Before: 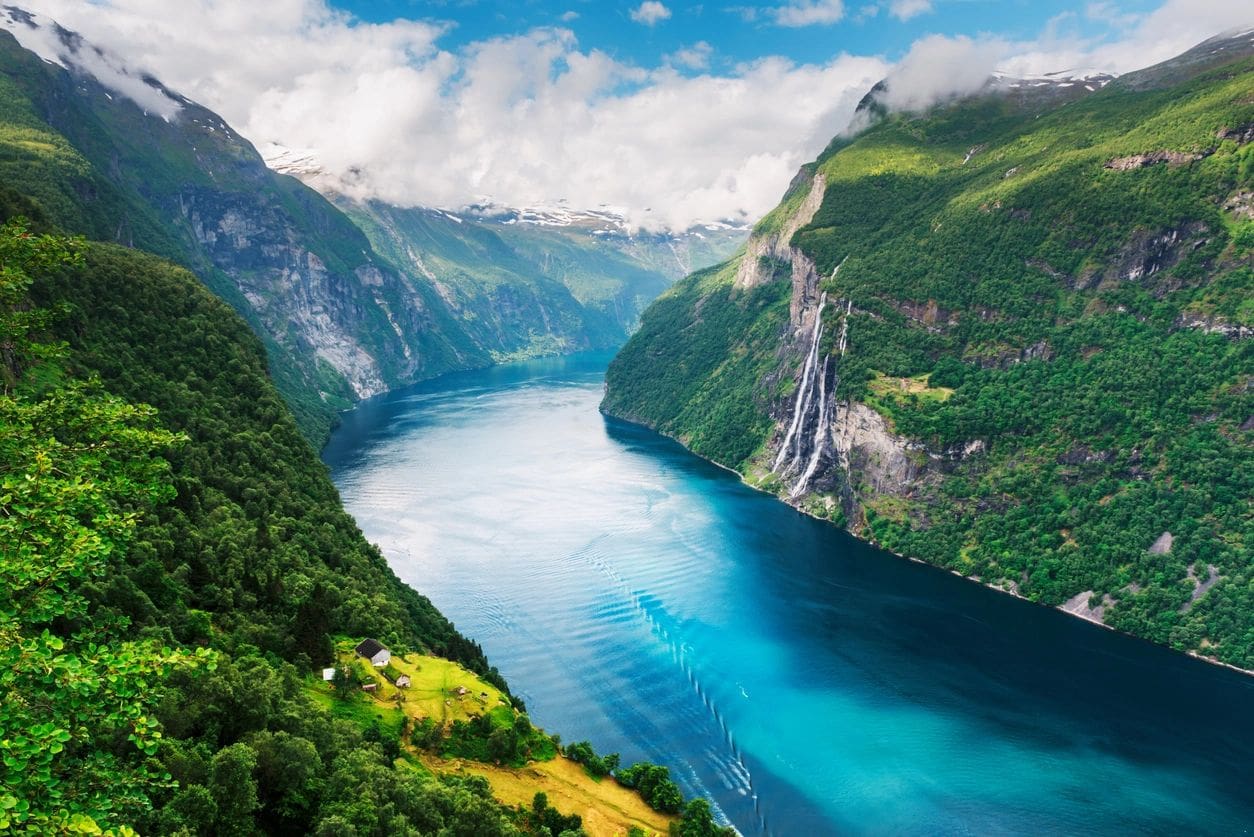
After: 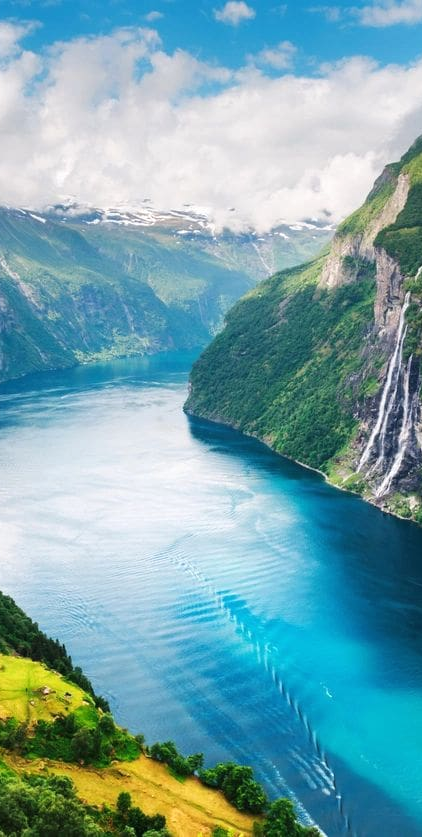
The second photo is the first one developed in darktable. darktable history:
crop: left 33.197%, right 33.138%
tone equalizer: edges refinement/feathering 500, mask exposure compensation -1.57 EV, preserve details no
exposure: black level correction -0.001, exposure 0.08 EV, compensate highlight preservation false
